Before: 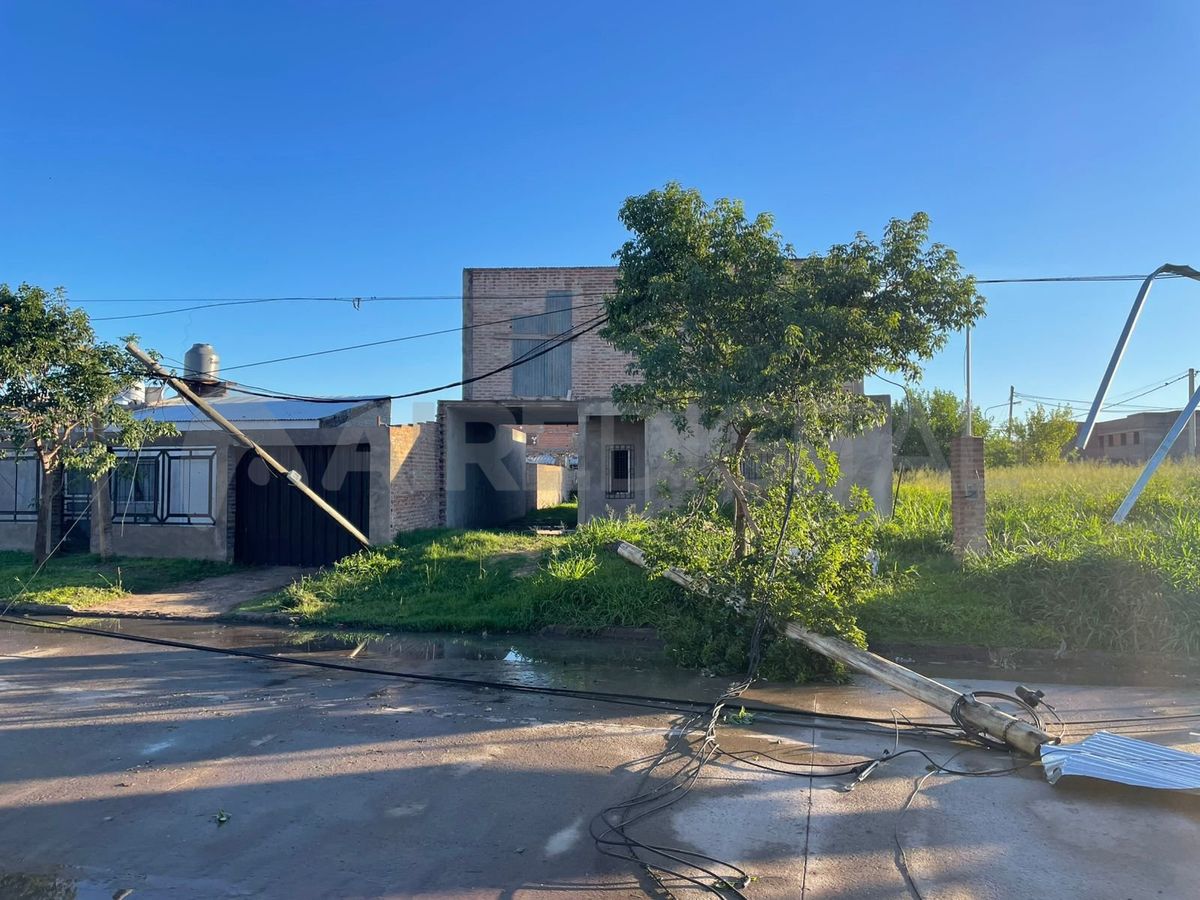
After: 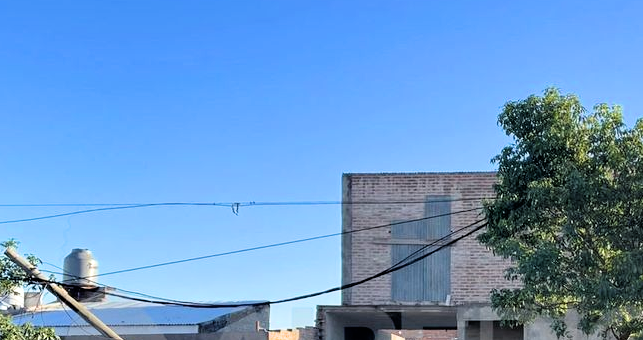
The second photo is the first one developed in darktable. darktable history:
filmic rgb: black relative exposure -4.91 EV, white relative exposure 2.84 EV, hardness 3.7
exposure: black level correction 0, exposure 0.5 EV, compensate highlight preservation false
crop: left 10.121%, top 10.631%, right 36.218%, bottom 51.526%
